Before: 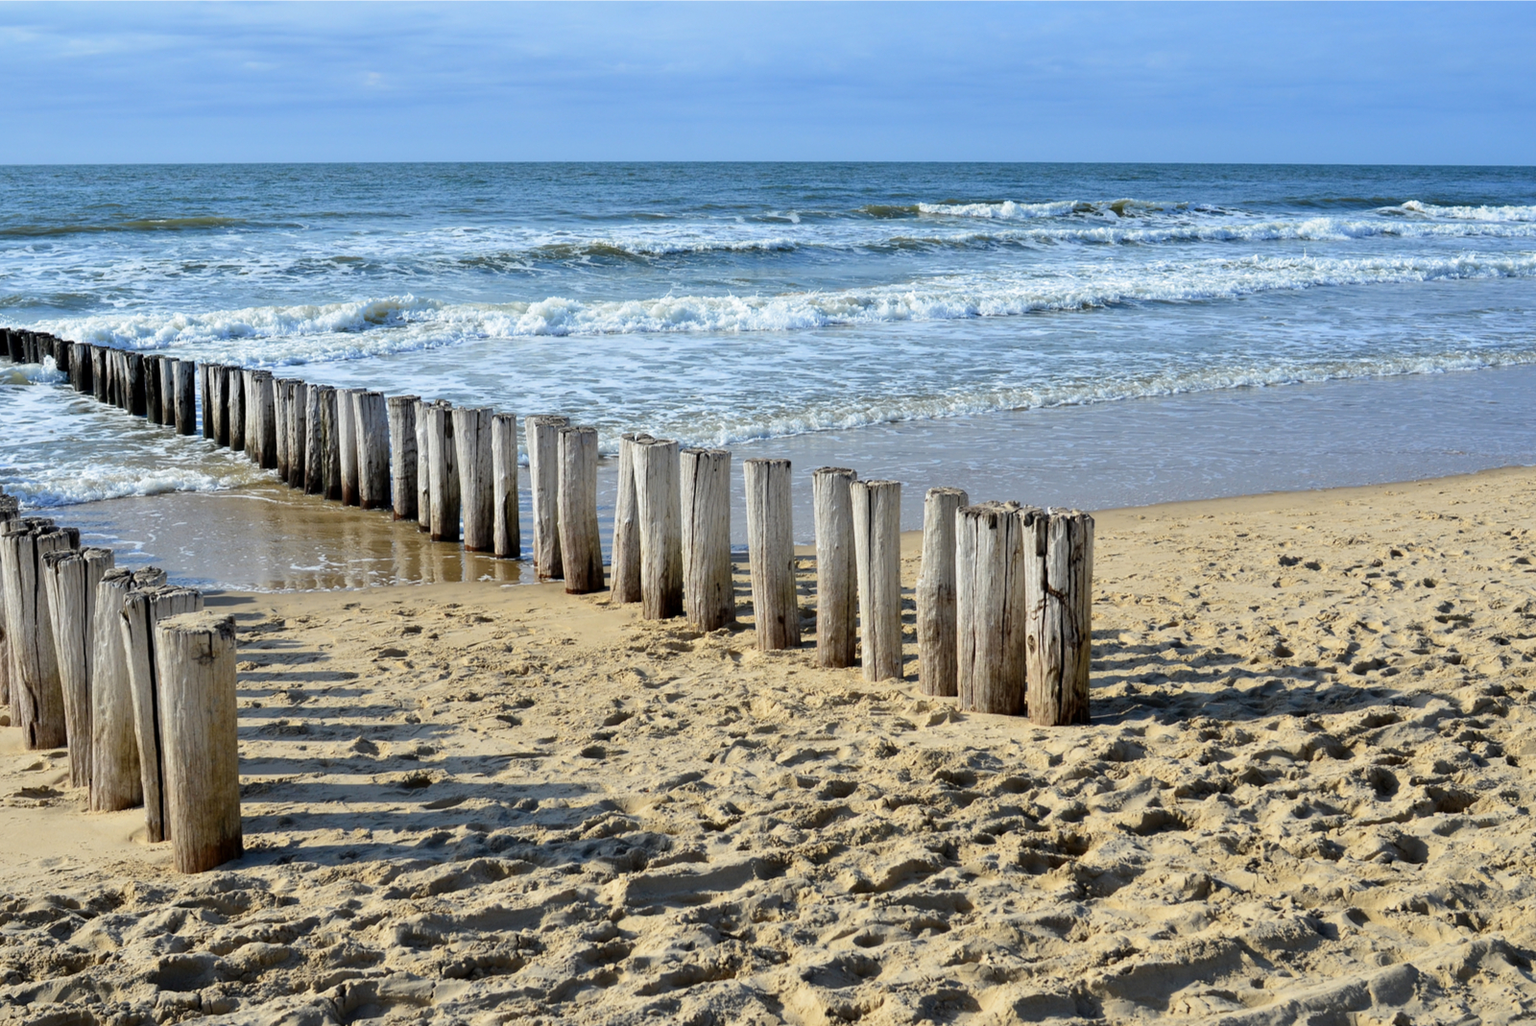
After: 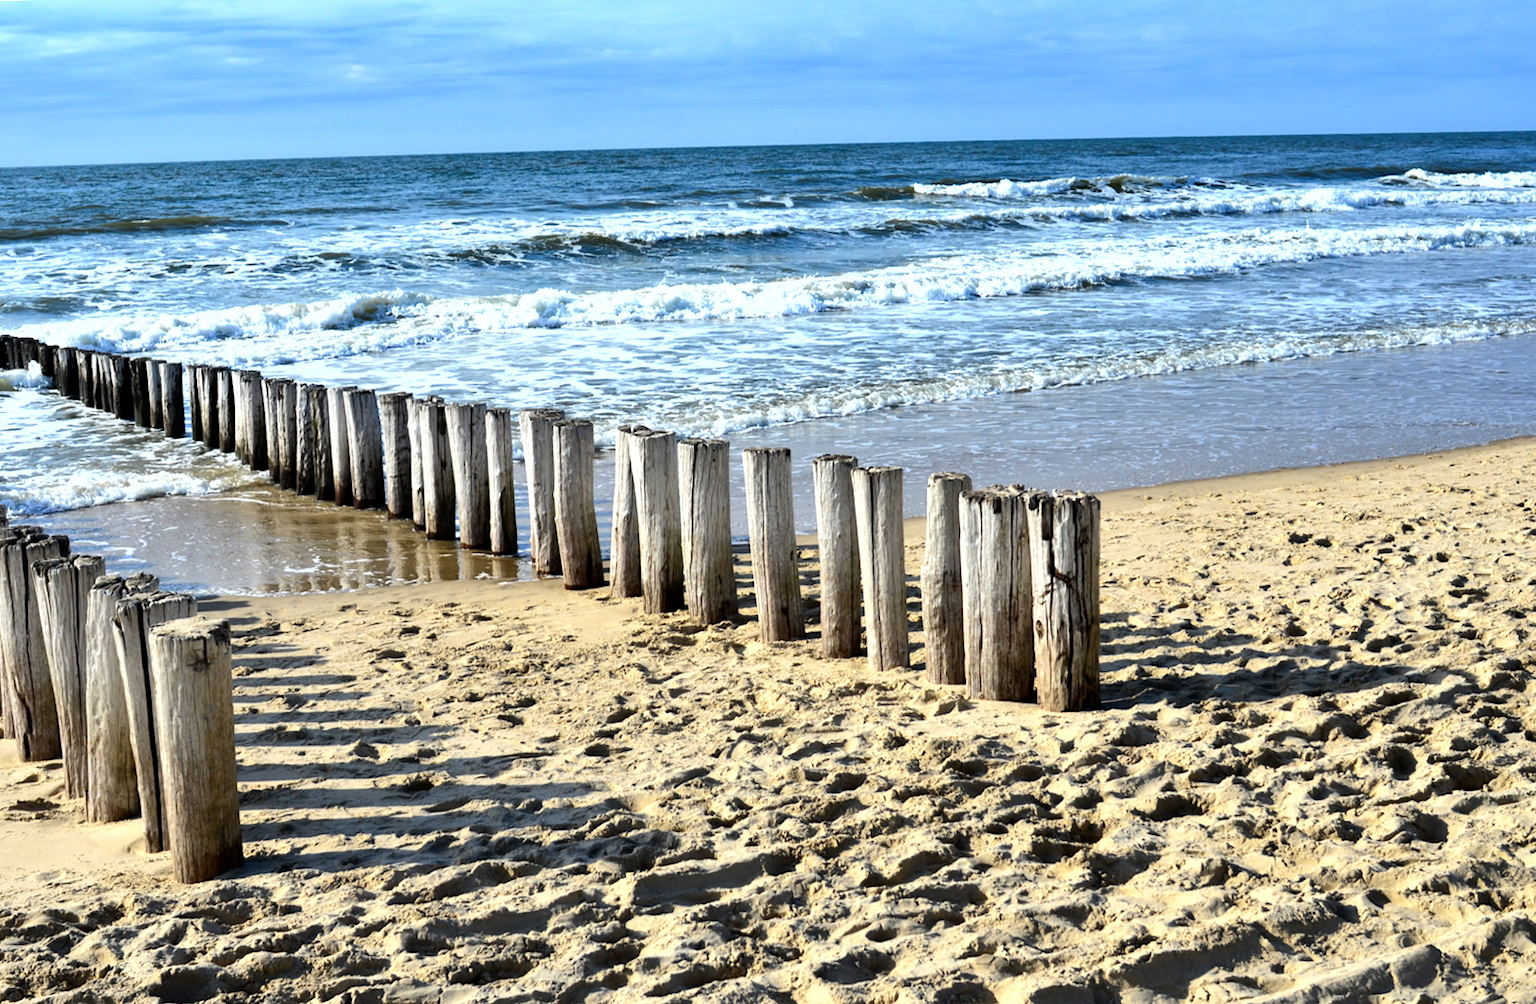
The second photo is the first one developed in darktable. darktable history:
shadows and highlights: low approximation 0.01, soften with gaussian
local contrast: mode bilateral grid, contrast 15, coarseness 36, detail 105%, midtone range 0.2
rotate and perspective: rotation -1.42°, crop left 0.016, crop right 0.984, crop top 0.035, crop bottom 0.965
tone equalizer: -8 EV -0.75 EV, -7 EV -0.7 EV, -6 EV -0.6 EV, -5 EV -0.4 EV, -3 EV 0.4 EV, -2 EV 0.6 EV, -1 EV 0.7 EV, +0 EV 0.75 EV, edges refinement/feathering 500, mask exposure compensation -1.57 EV, preserve details no
